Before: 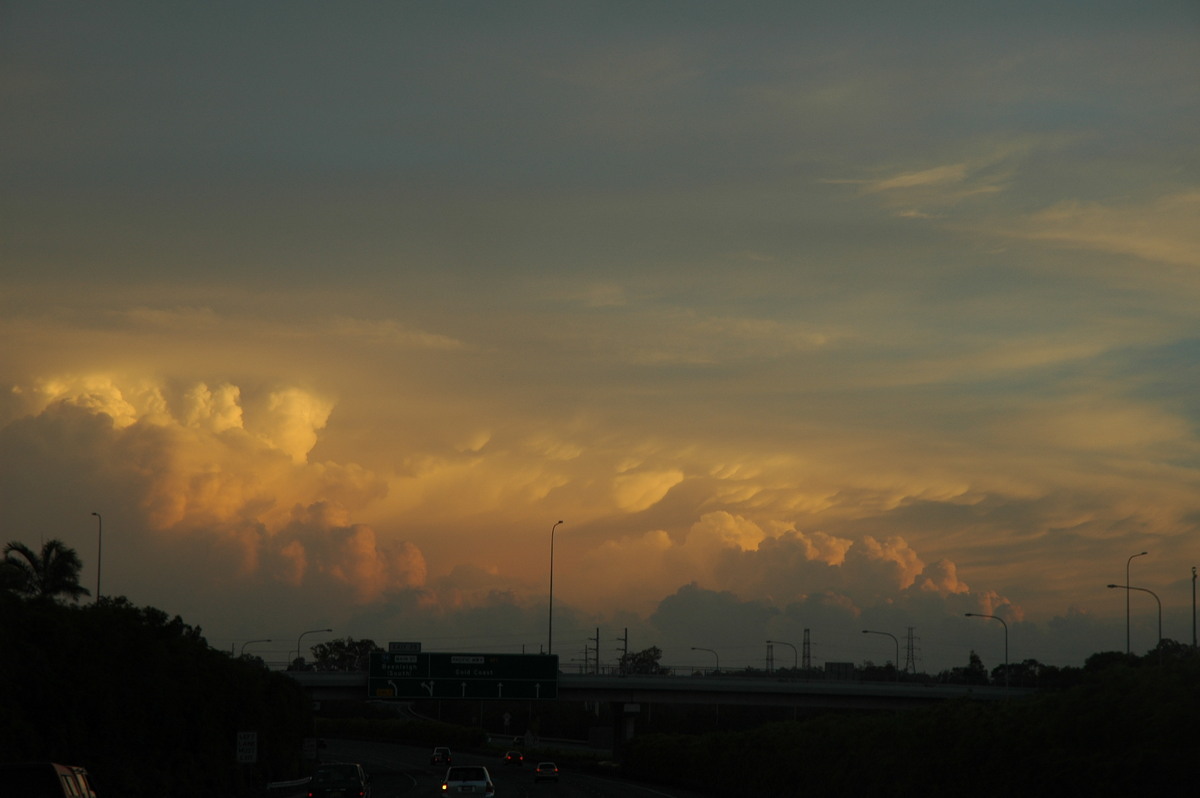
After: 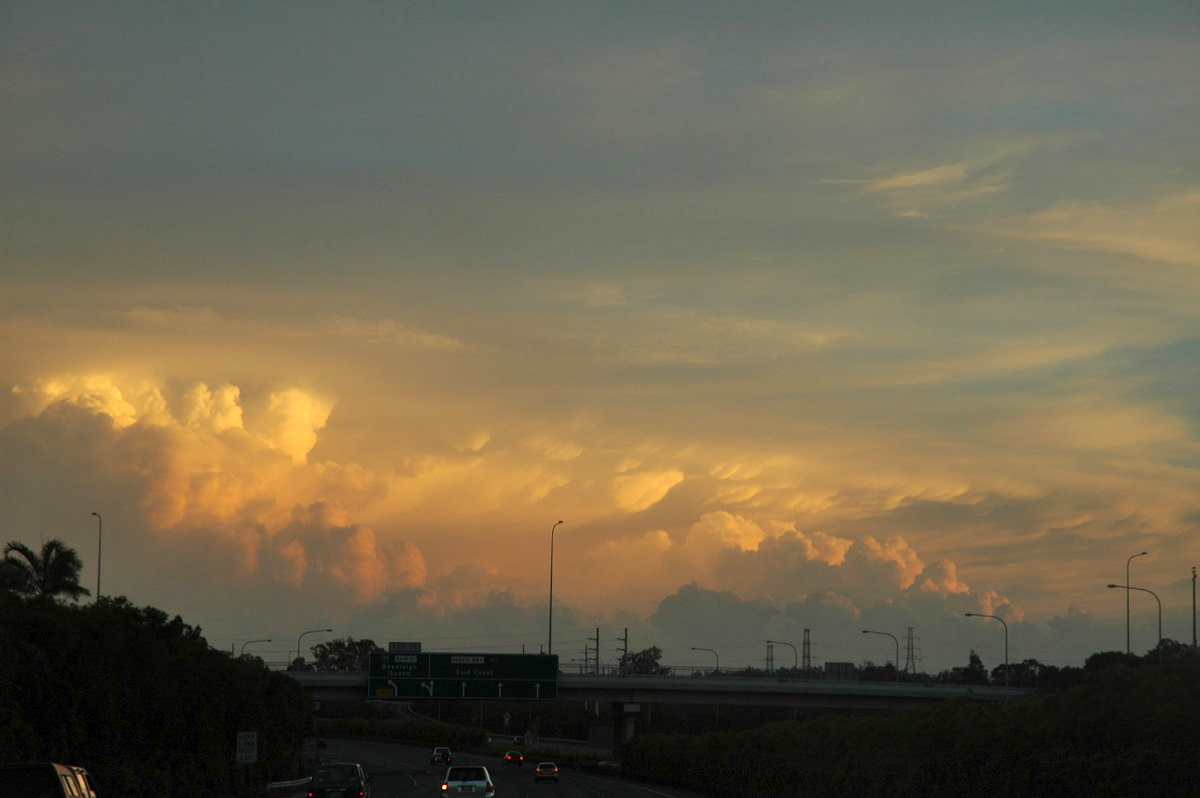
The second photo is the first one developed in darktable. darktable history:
tone equalizer: on, module defaults
shadows and highlights: soften with gaussian
exposure: exposure 0.605 EV, compensate exposure bias true, compensate highlight preservation false
